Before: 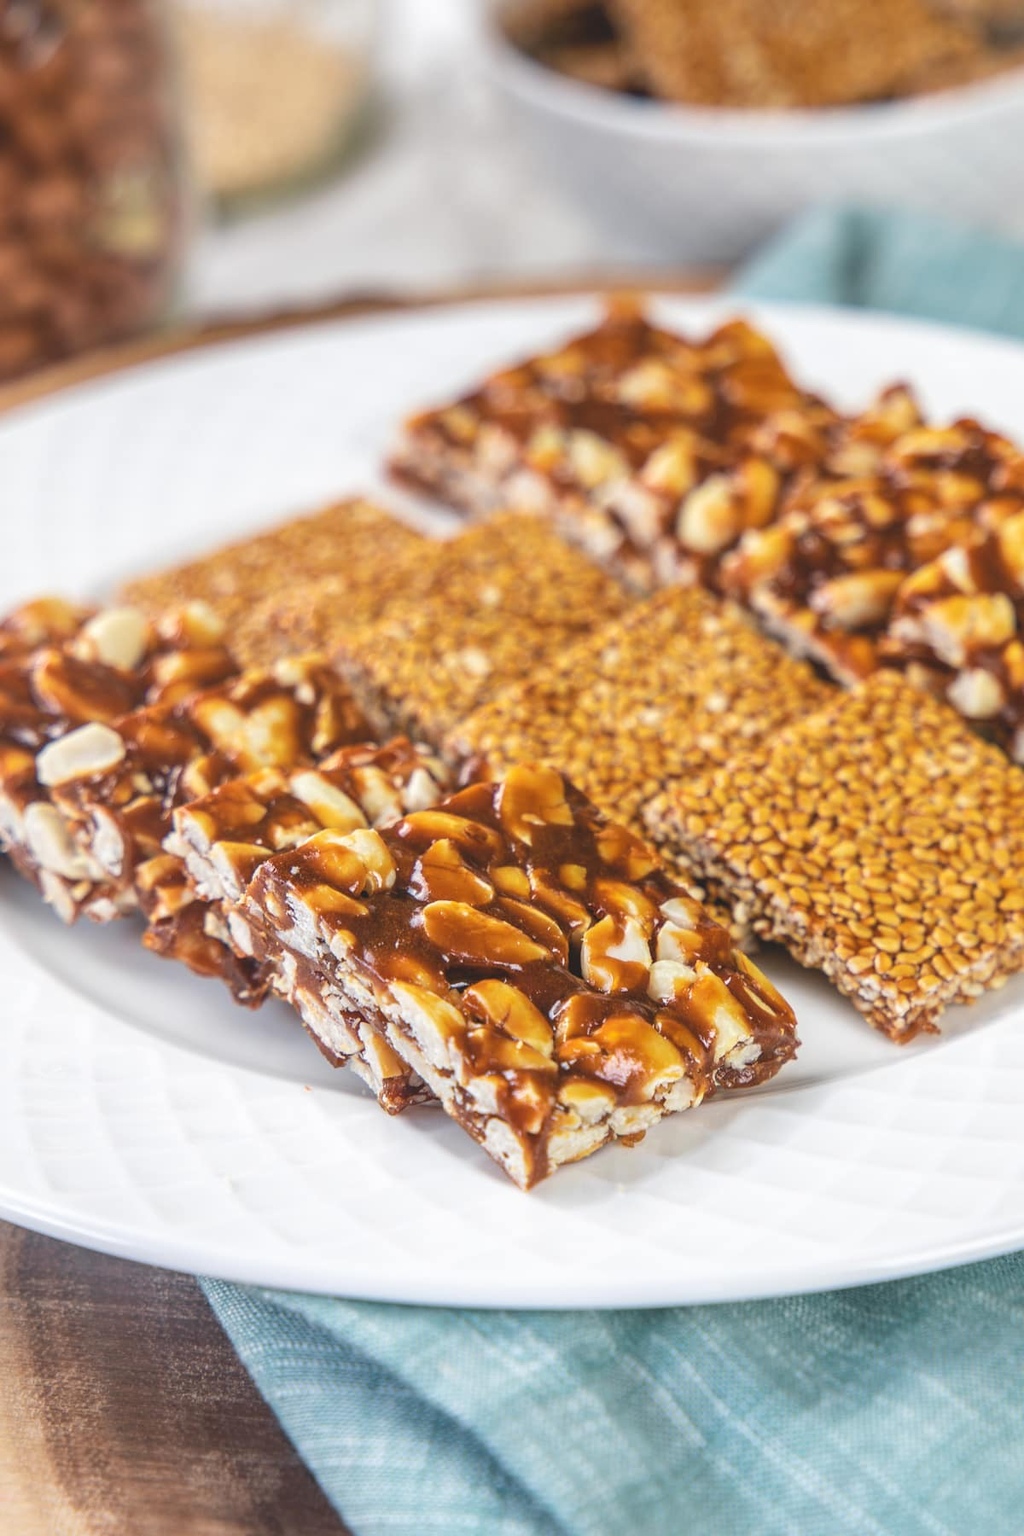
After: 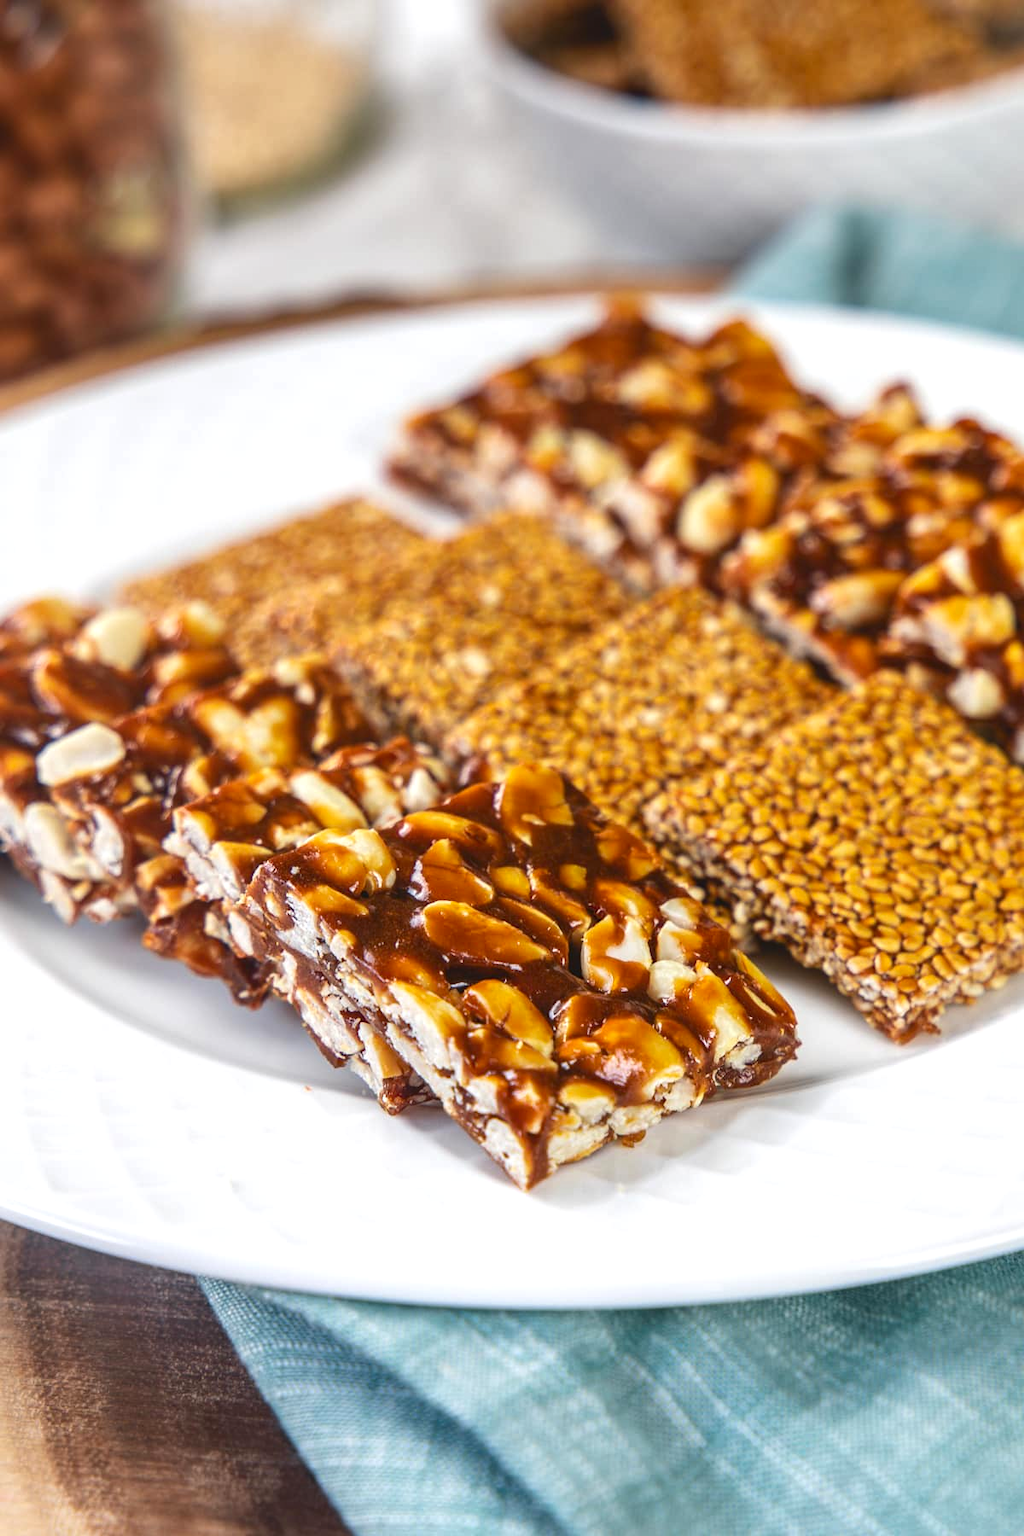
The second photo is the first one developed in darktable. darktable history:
exposure: exposure 0.161 EV, compensate highlight preservation false
contrast brightness saturation: contrast 0.07, brightness -0.14, saturation 0.11
